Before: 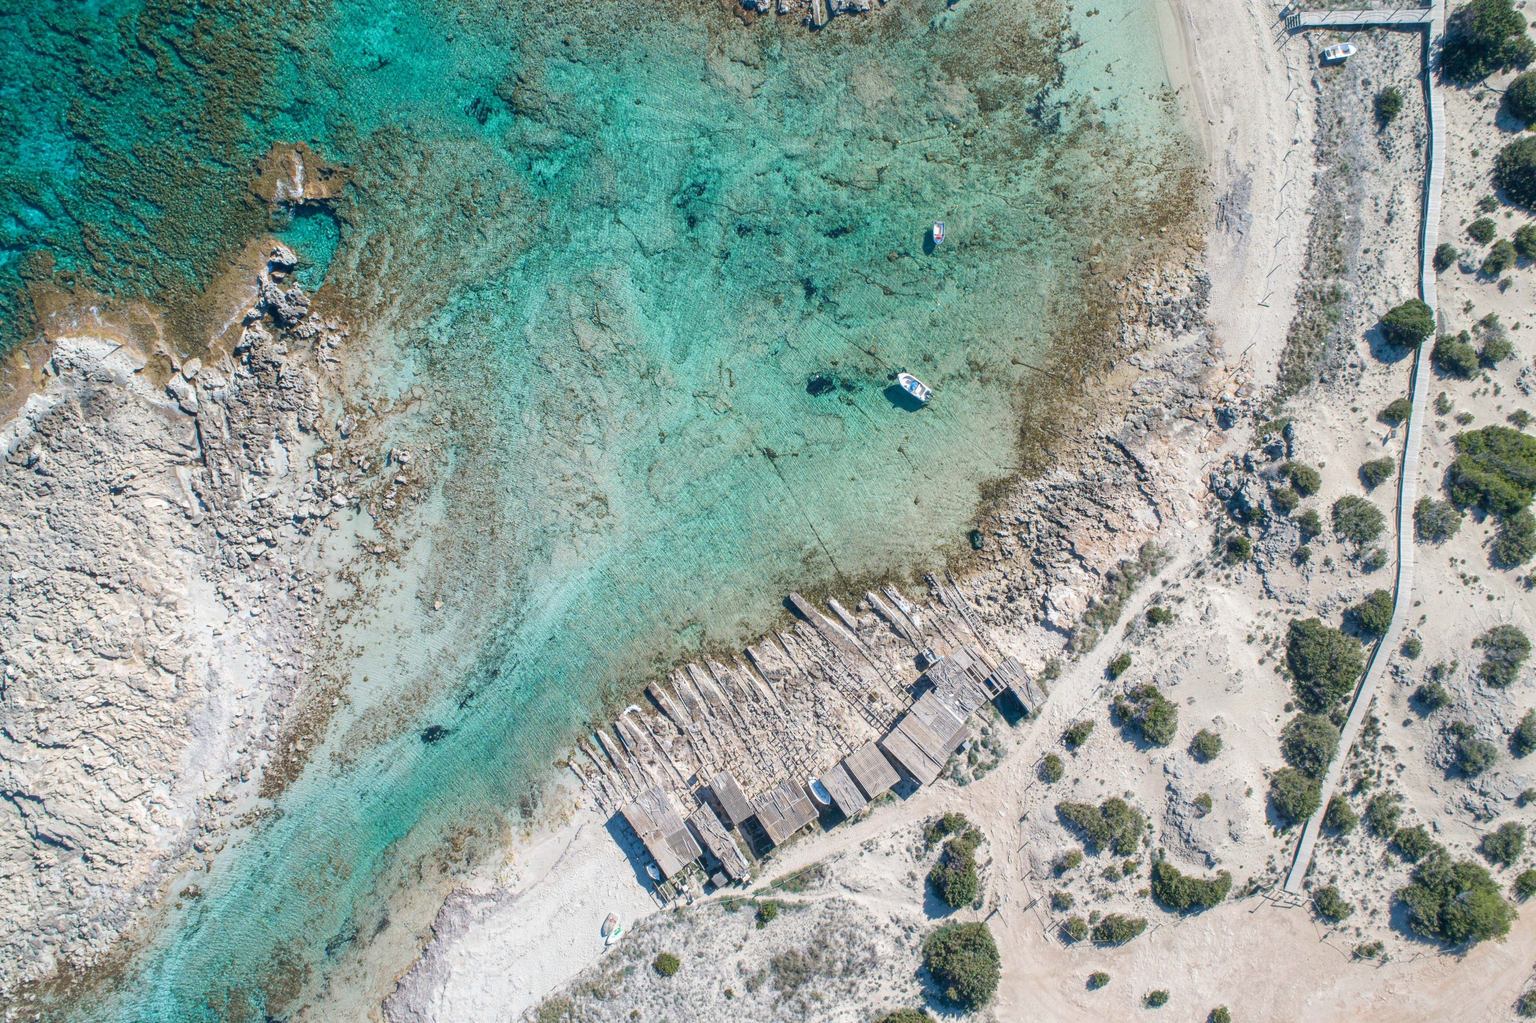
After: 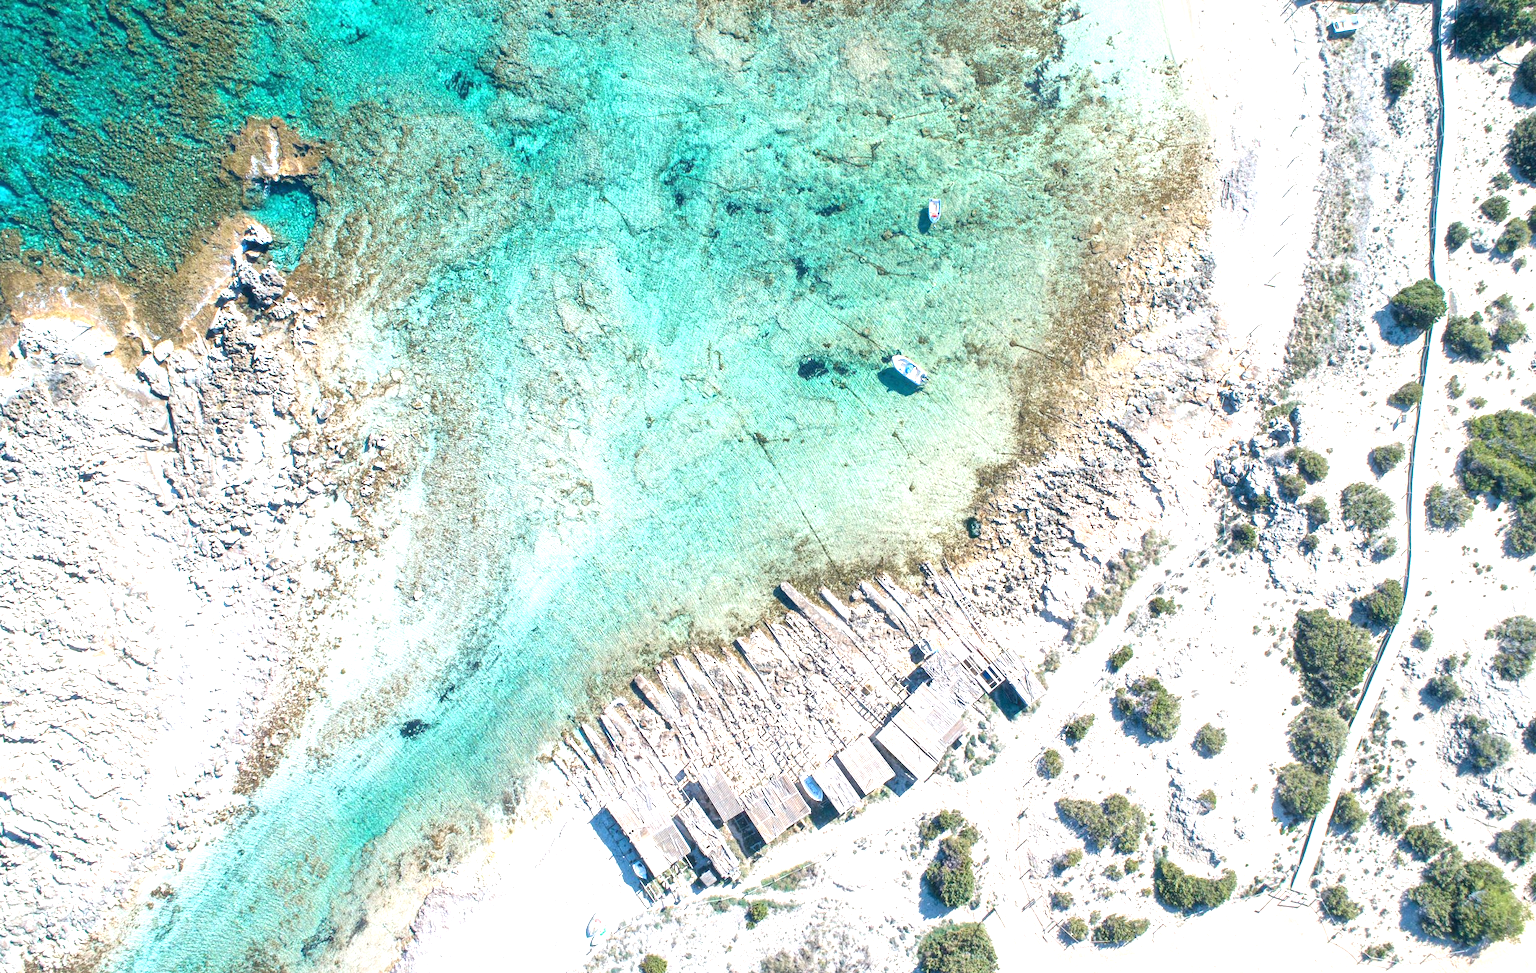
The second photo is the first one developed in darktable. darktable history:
exposure: black level correction 0, exposure 1.174 EV, compensate highlight preservation false
crop: left 2.21%, top 2.83%, right 0.905%, bottom 4.944%
